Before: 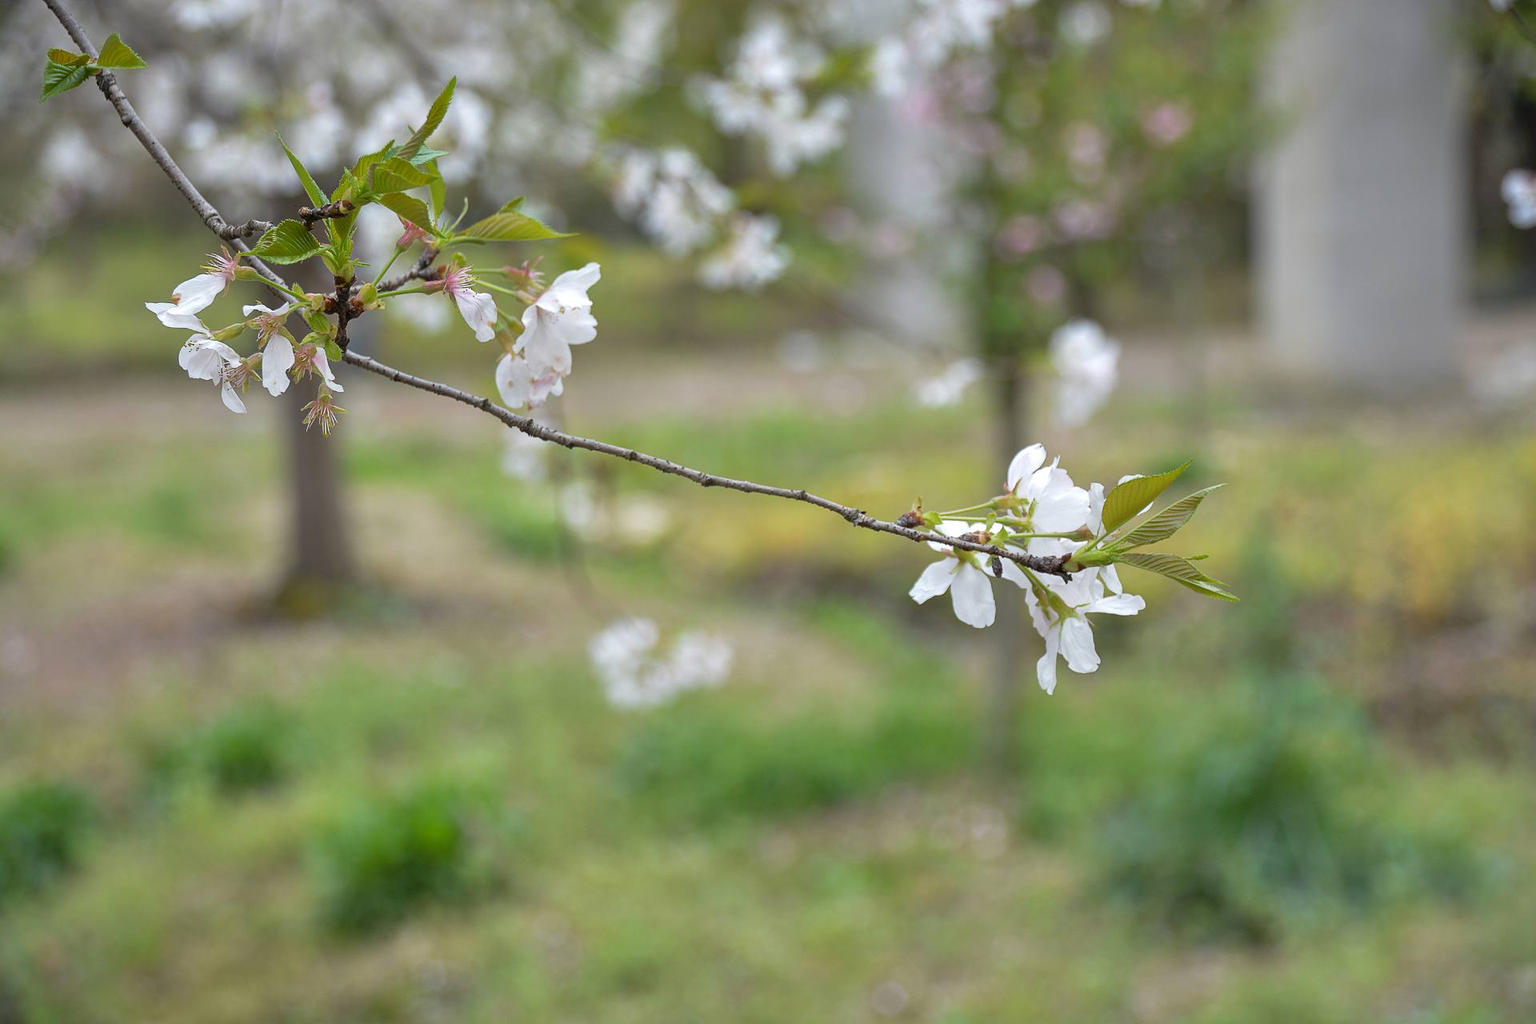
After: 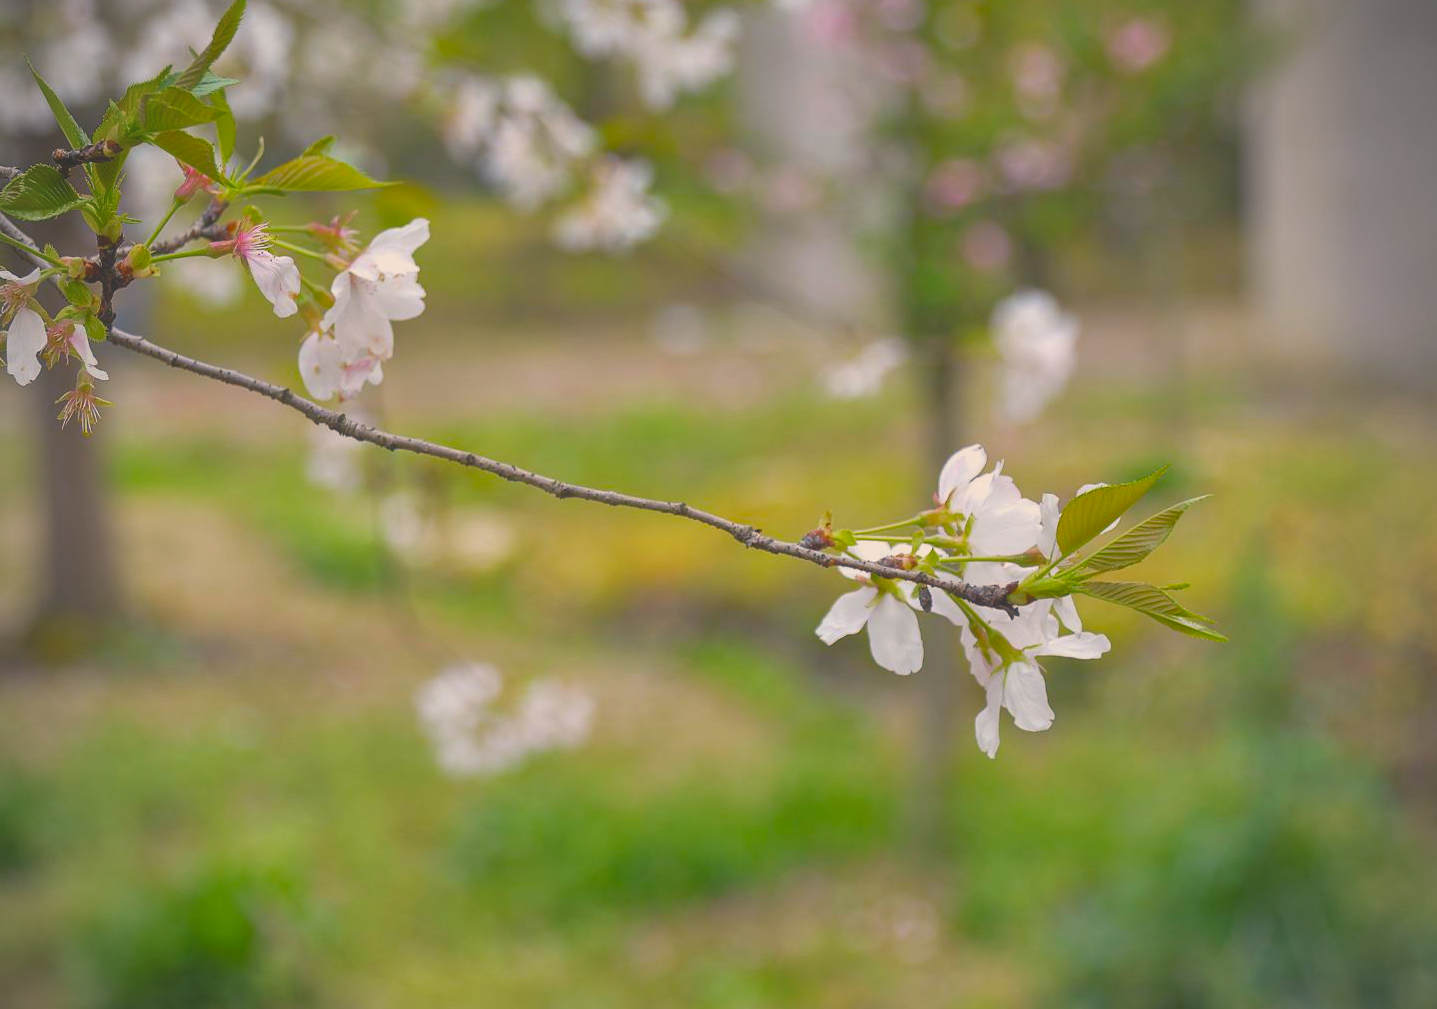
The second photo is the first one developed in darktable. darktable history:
color balance rgb: shadows lift › chroma 2%, shadows lift › hue 247.2°, power › chroma 0.3%, power › hue 25.2°, highlights gain › chroma 3%, highlights gain › hue 60°, global offset › luminance 2%, perceptual saturation grading › global saturation 20%, perceptual saturation grading › highlights -20%, perceptual saturation grading › shadows 30%
vignetting: unbound false
crop: left 16.768%, top 8.653%, right 8.362%, bottom 12.485%
contrast brightness saturation: contrast -0.19, saturation 0.19
